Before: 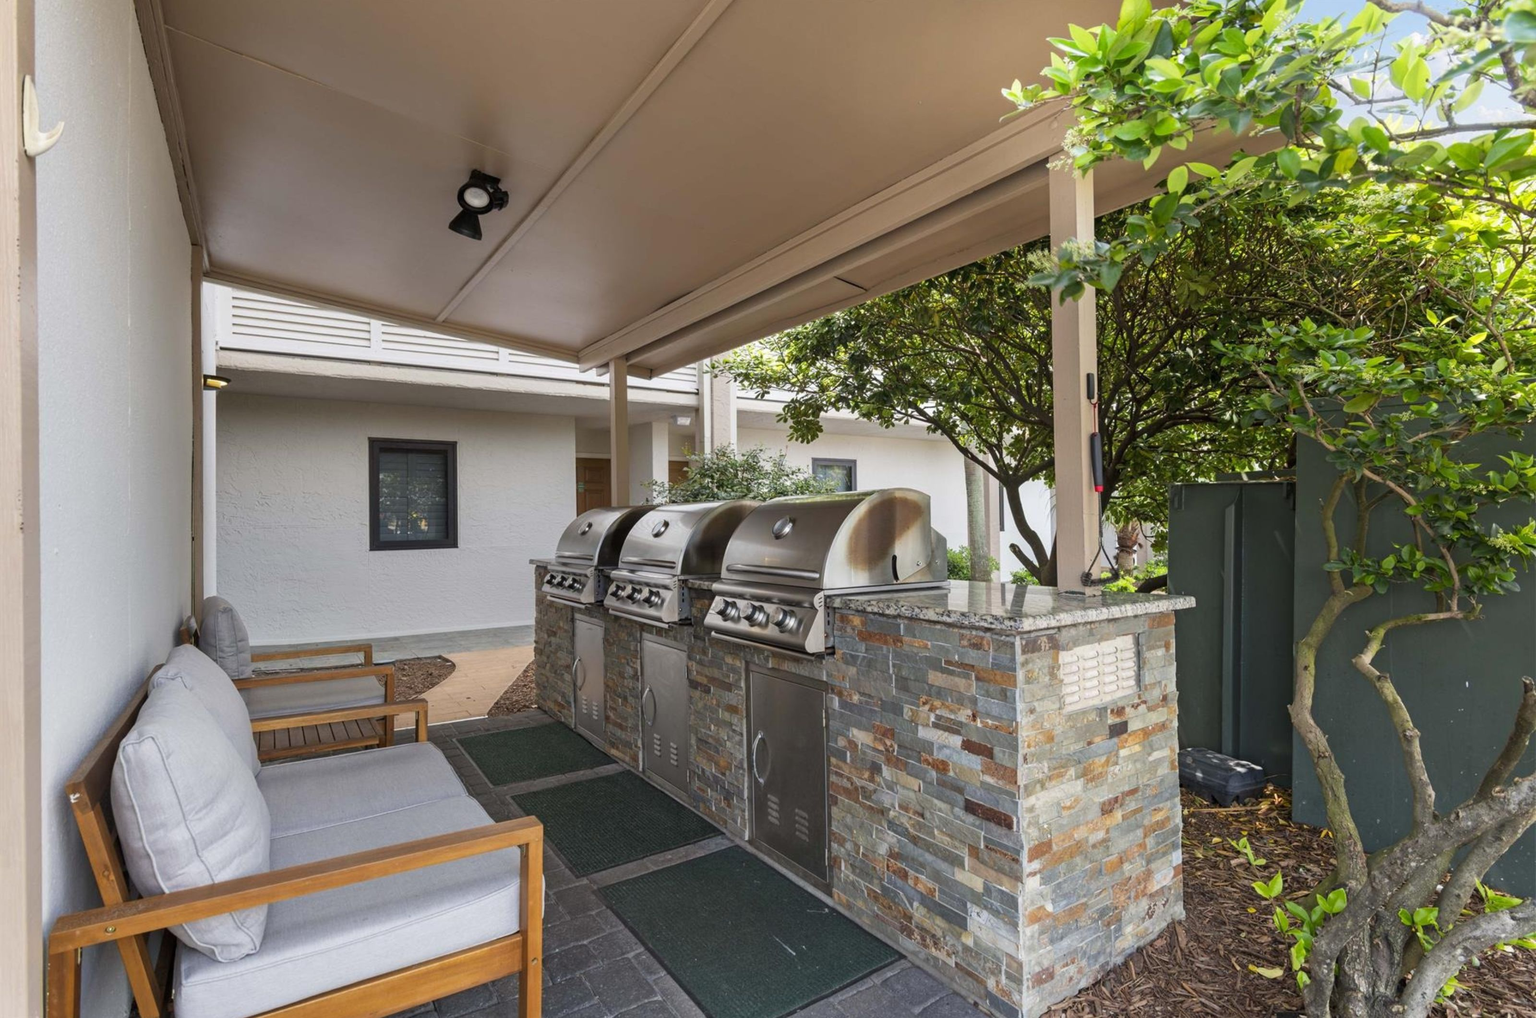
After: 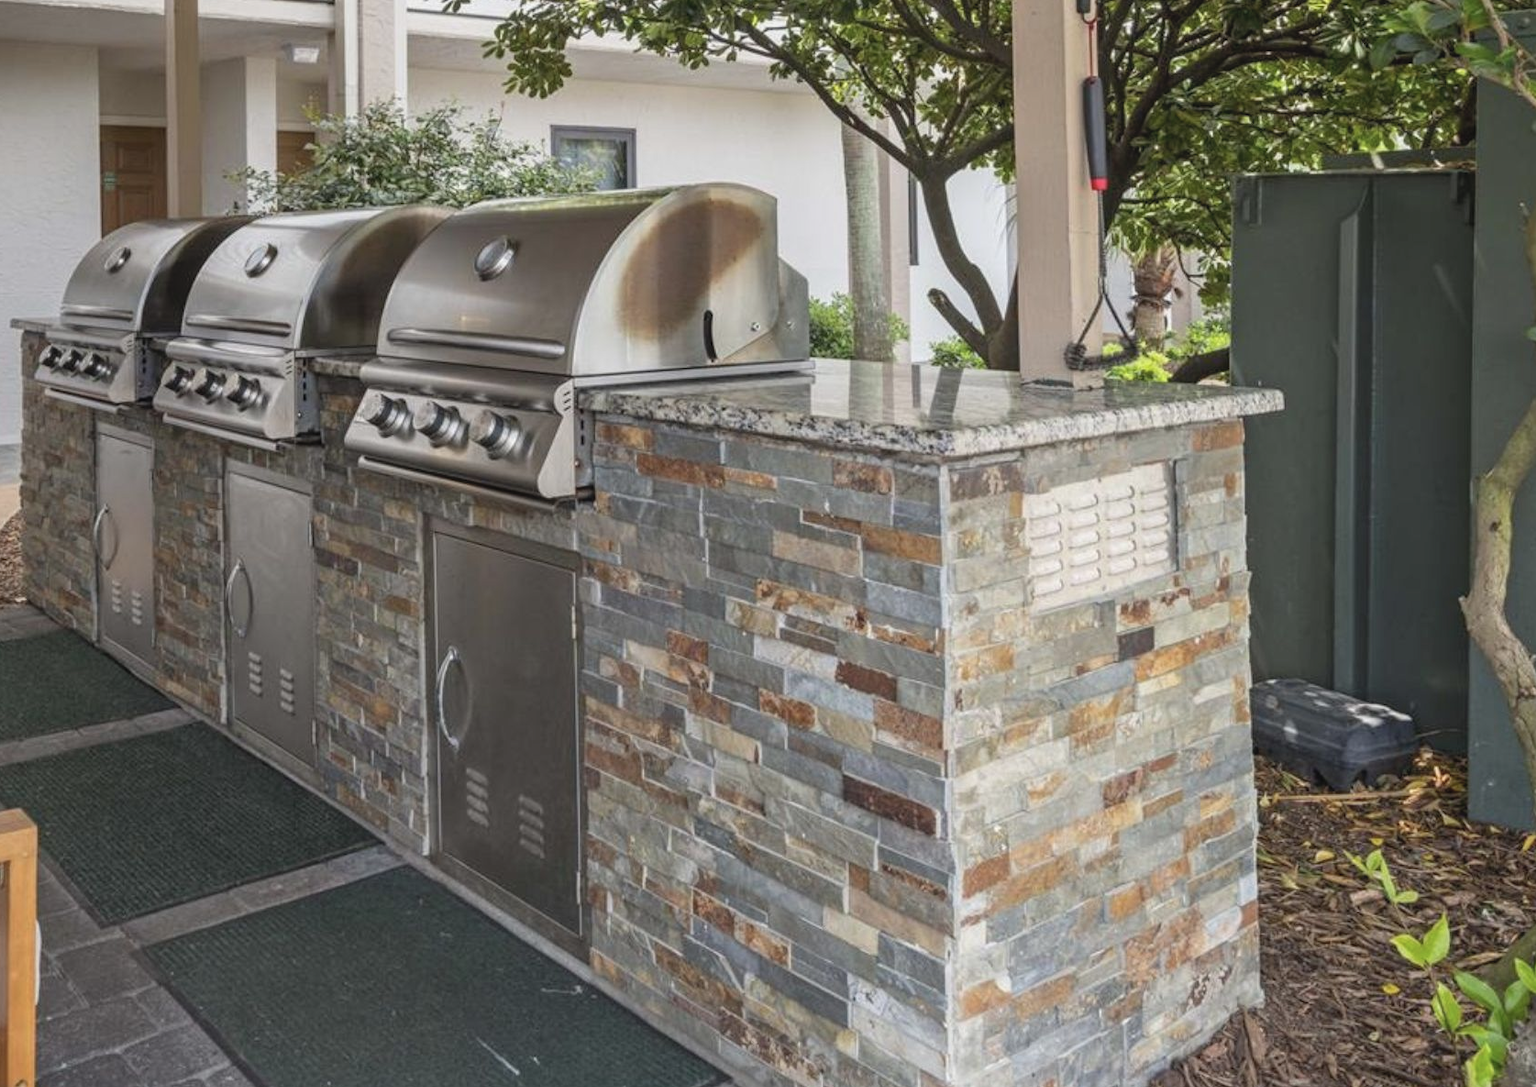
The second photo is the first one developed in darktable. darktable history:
crop: left 34.102%, top 38.542%, right 13.534%, bottom 5.468%
local contrast: on, module defaults
contrast brightness saturation: contrast -0.132, brightness 0.041, saturation -0.132
